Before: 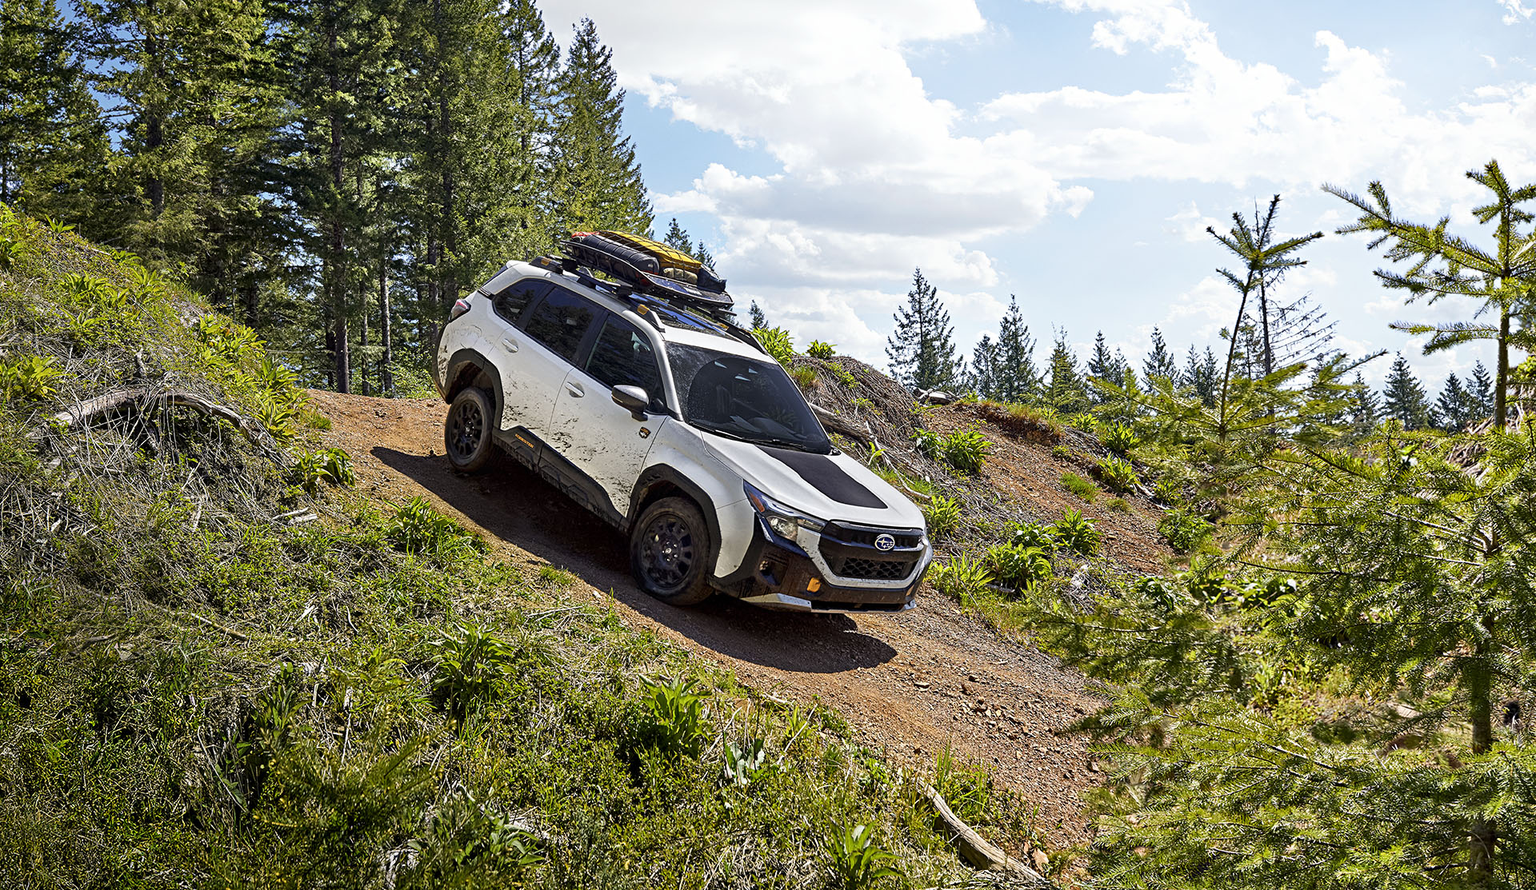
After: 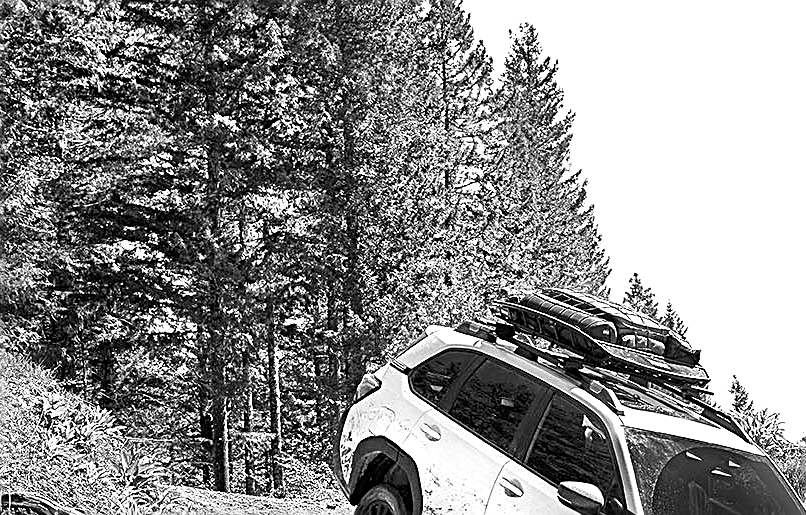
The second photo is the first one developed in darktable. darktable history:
sharpen: amount 0.901
color contrast: green-magenta contrast 0, blue-yellow contrast 0
tone equalizer: on, module defaults
crop and rotate: left 10.817%, top 0.062%, right 47.194%, bottom 53.626%
exposure: exposure 0.999 EV, compensate highlight preservation false
white balance: red 0.982, blue 1.018
